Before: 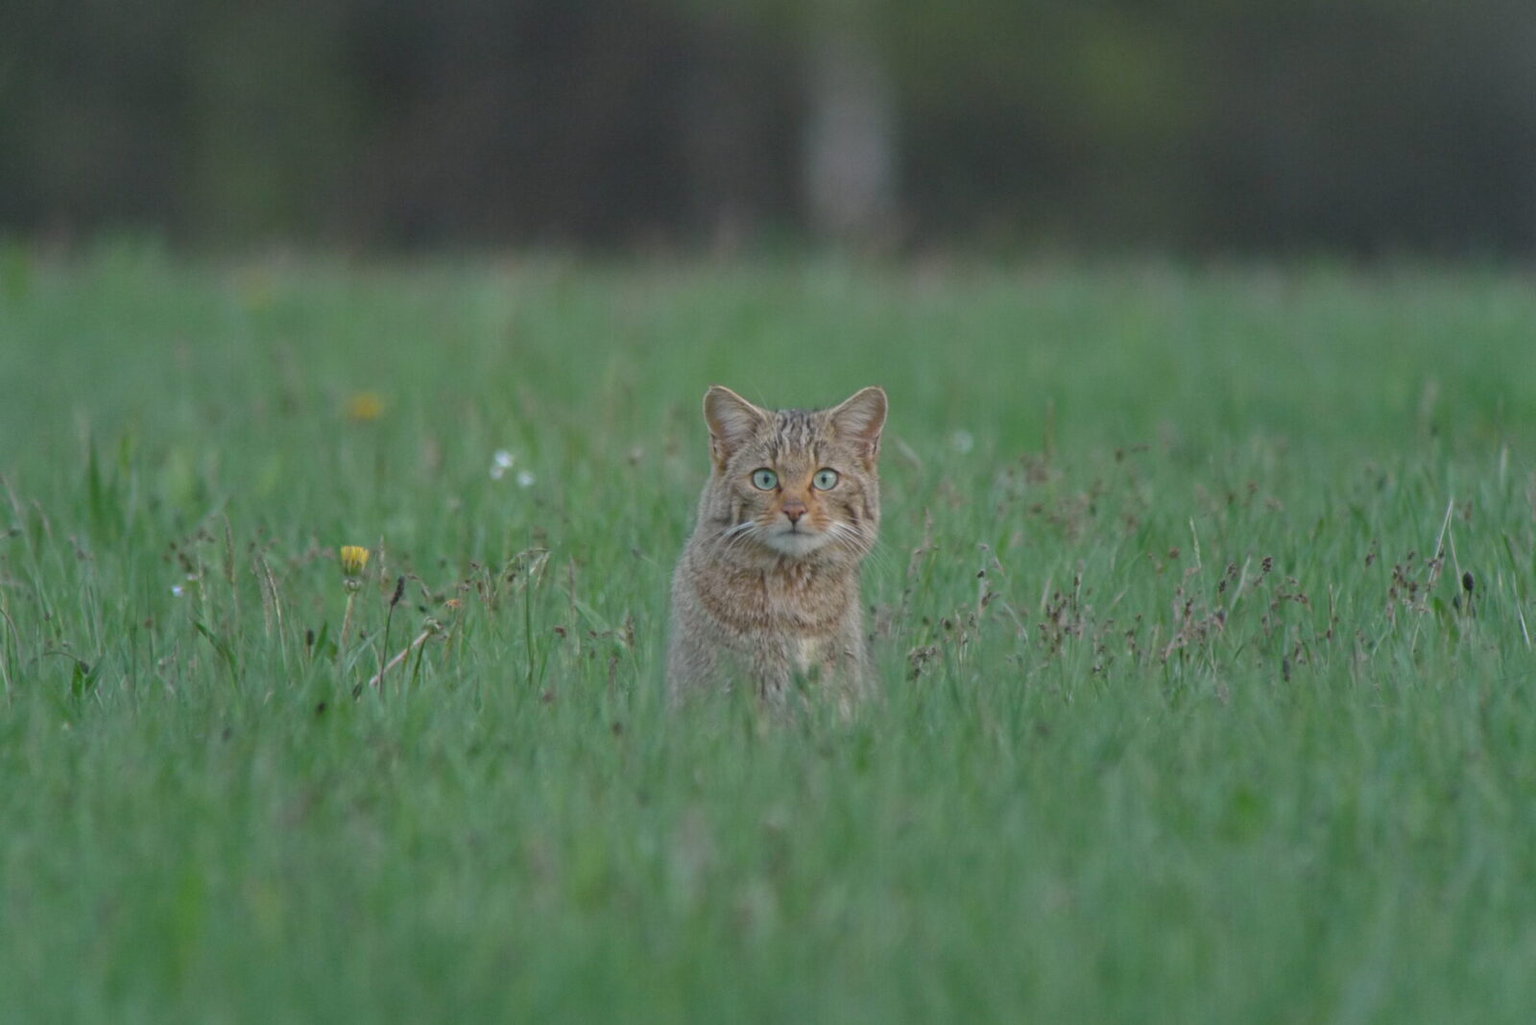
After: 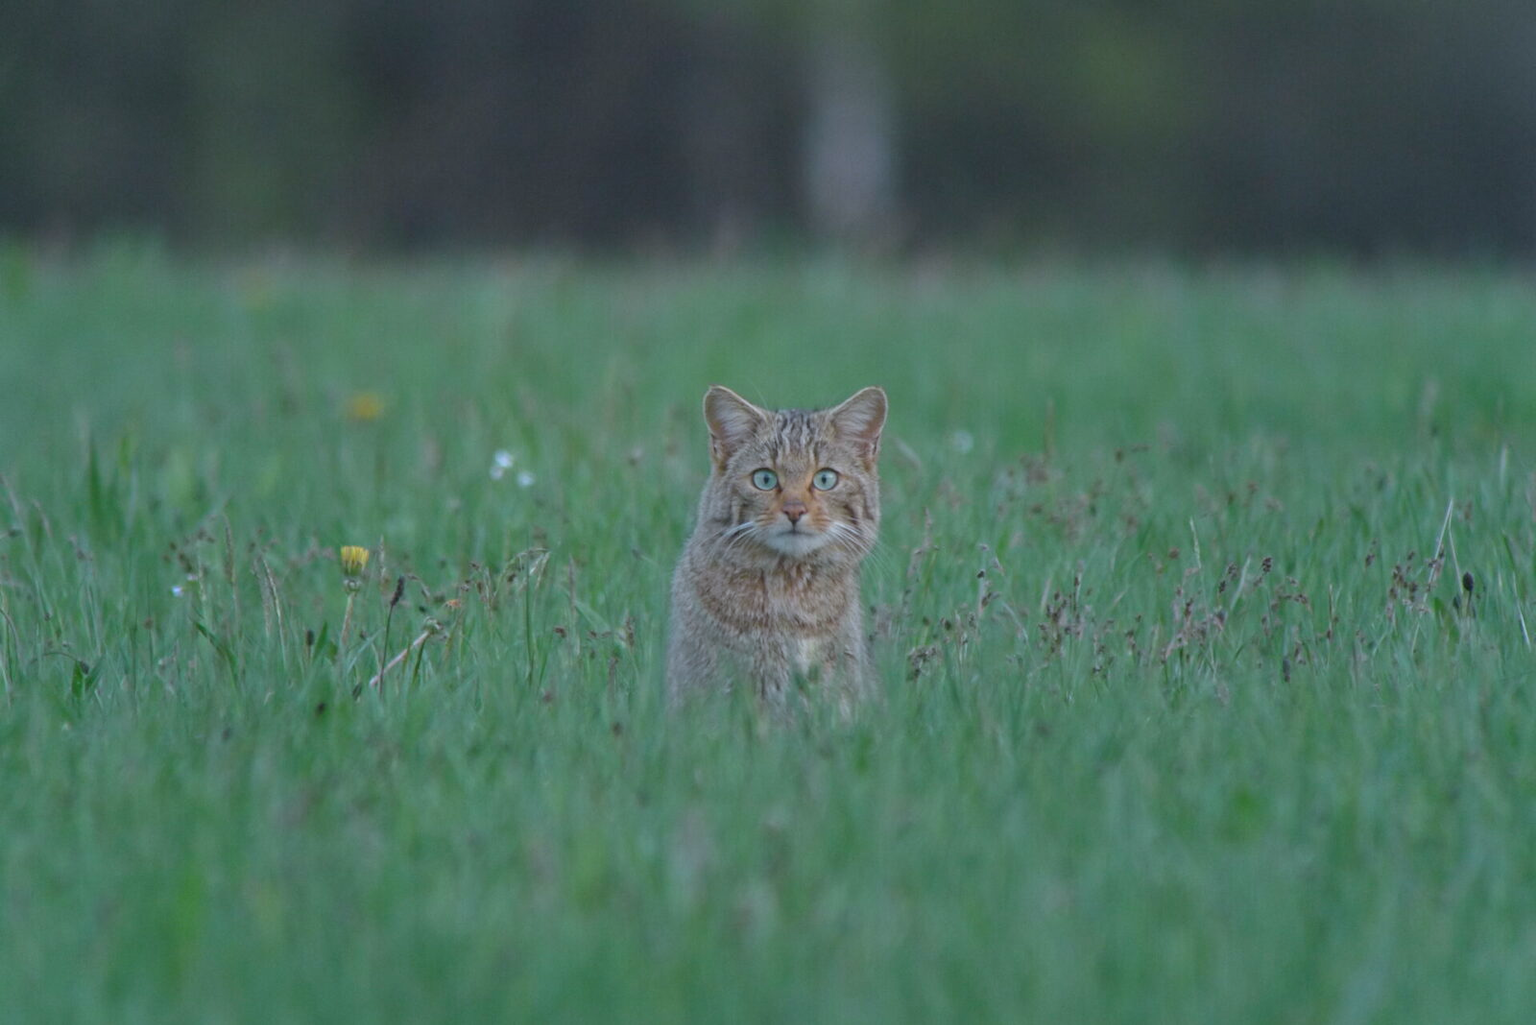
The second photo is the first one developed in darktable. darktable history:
color calibration: illuminant as shot in camera, x 0.368, y 0.376, temperature 4322.3 K, saturation algorithm version 1 (2020)
